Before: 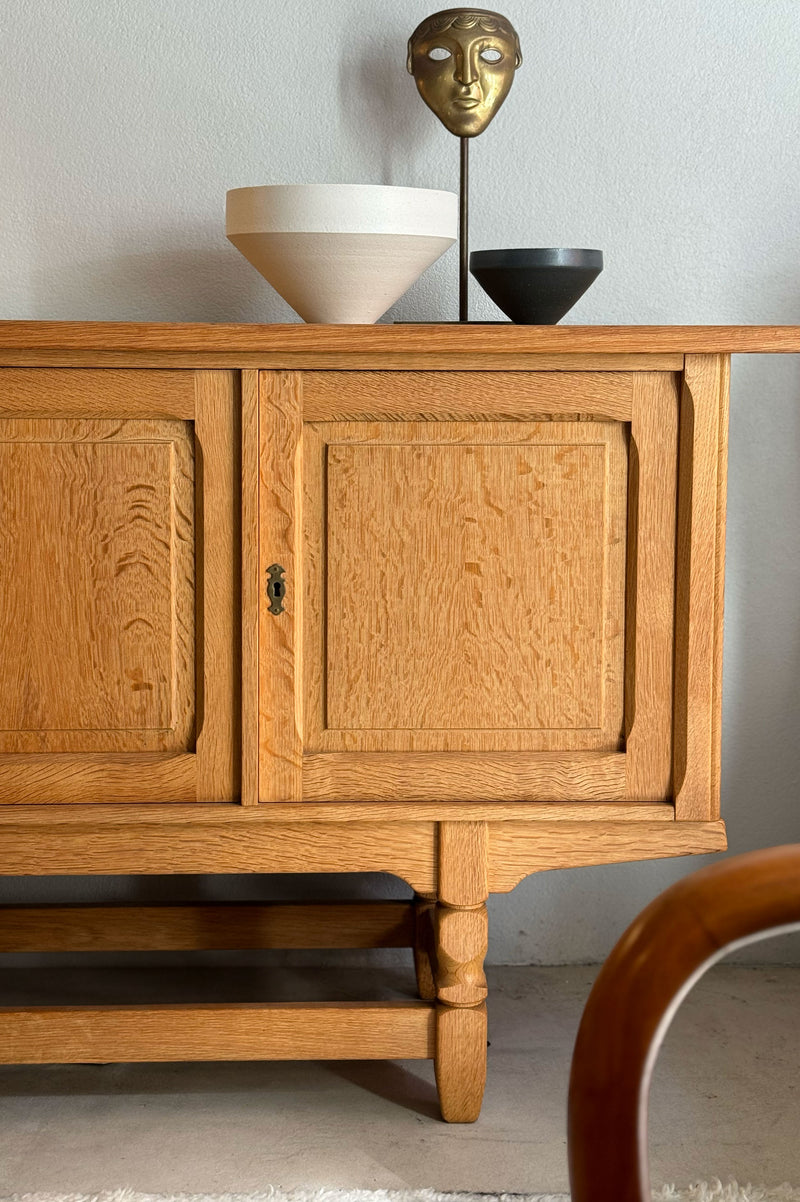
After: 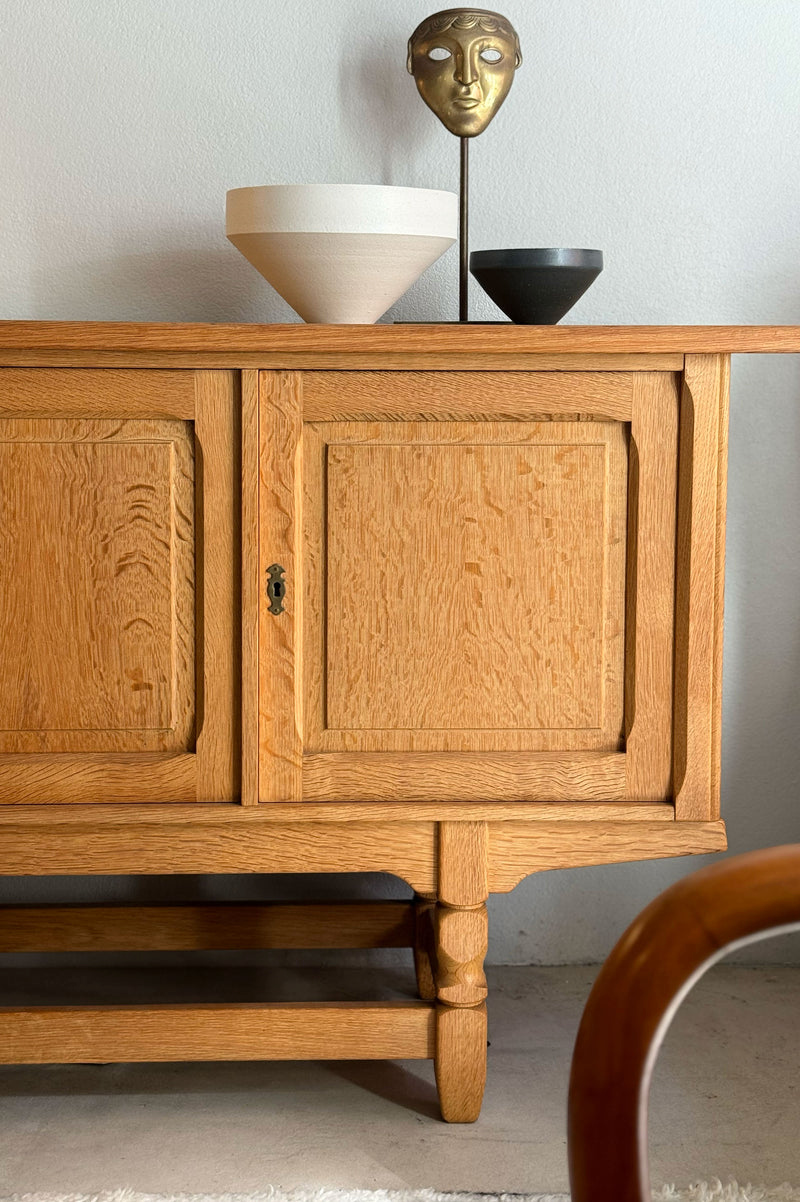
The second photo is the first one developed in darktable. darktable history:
shadows and highlights: shadows -23.34, highlights 45.1, soften with gaussian
